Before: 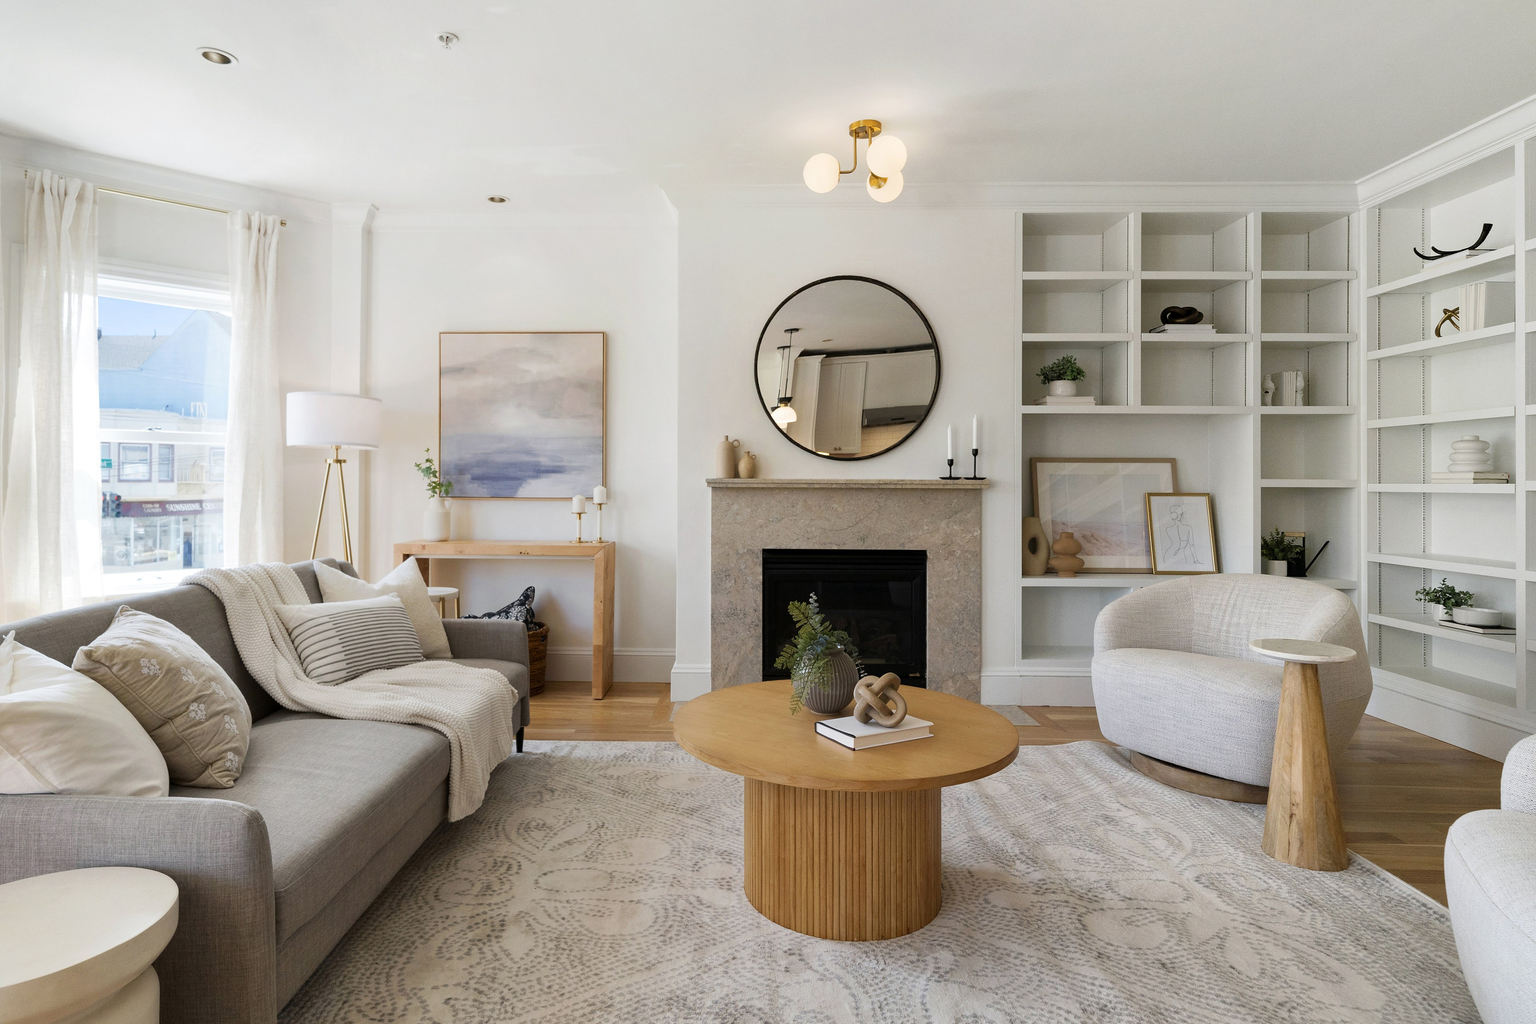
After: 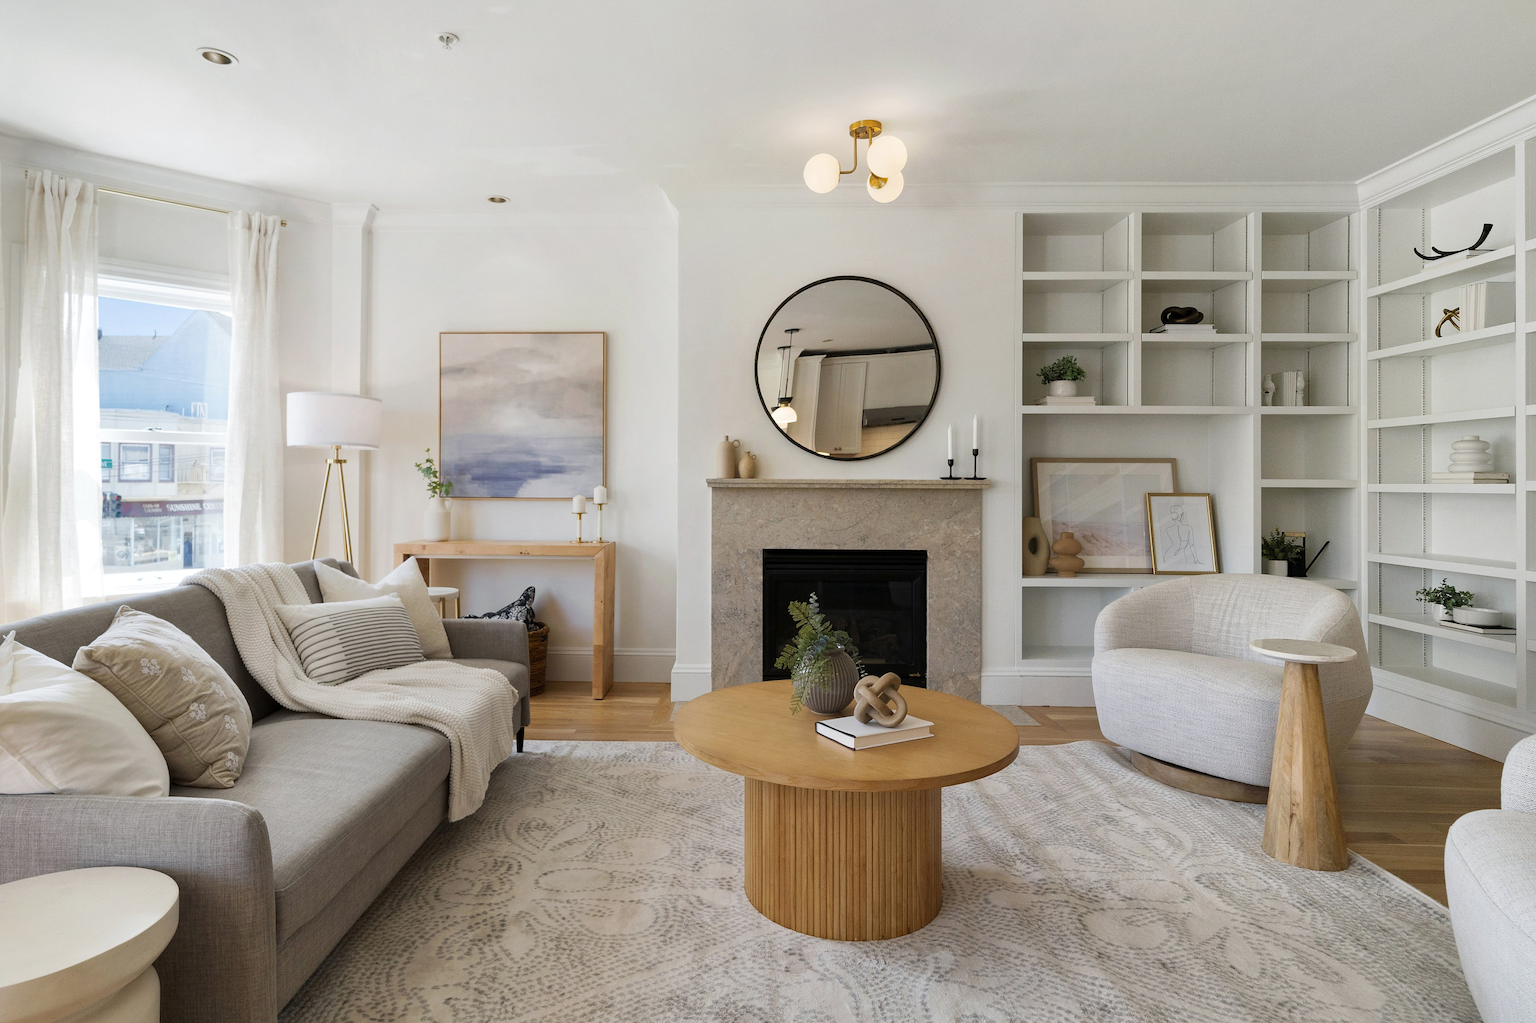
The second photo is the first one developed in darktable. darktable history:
shadows and highlights: shadows 25.96, highlights -26.19
